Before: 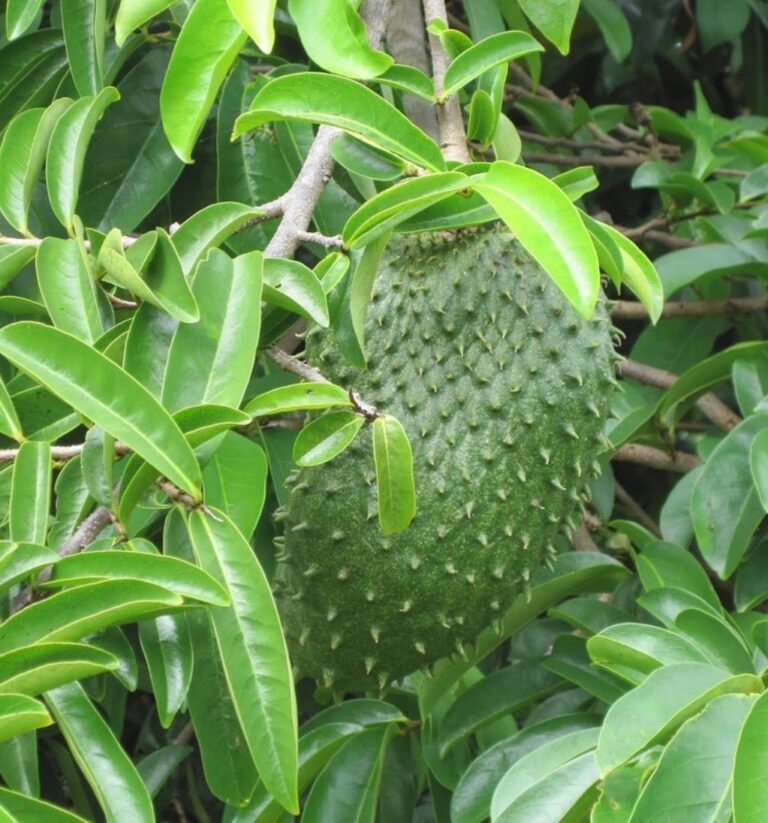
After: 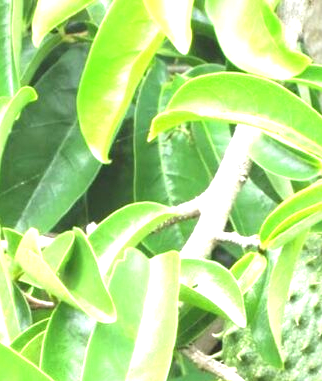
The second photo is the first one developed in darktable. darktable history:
crop and rotate: left 10.817%, top 0.062%, right 47.194%, bottom 53.626%
exposure: black level correction 0, exposure 1.45 EV, compensate exposure bias true, compensate highlight preservation false
